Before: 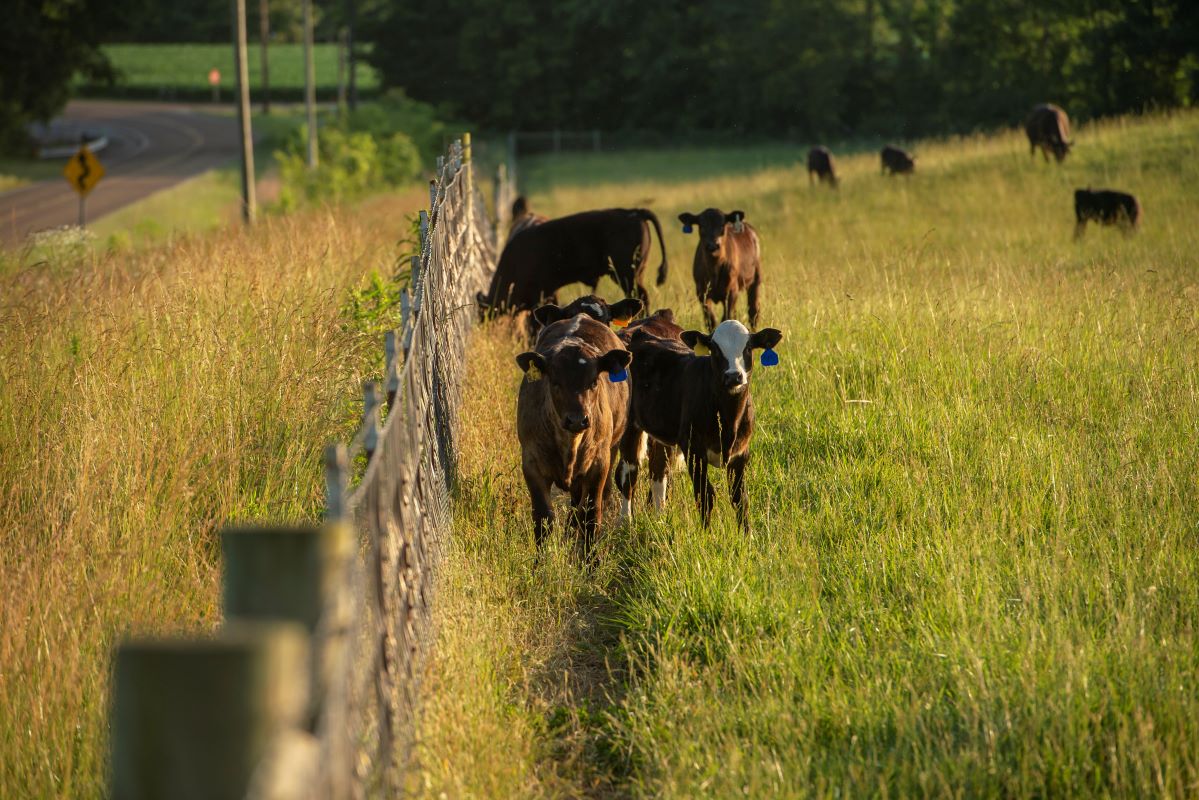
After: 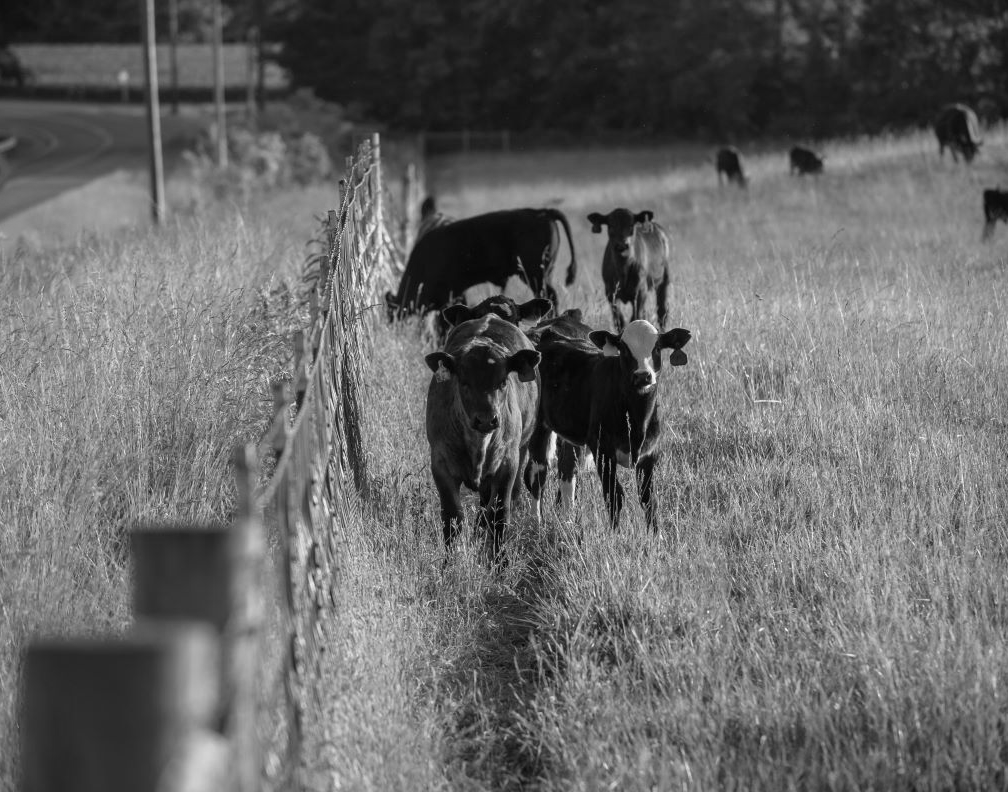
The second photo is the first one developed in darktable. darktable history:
crop: left 7.598%, right 7.873%
monochrome: on, module defaults
